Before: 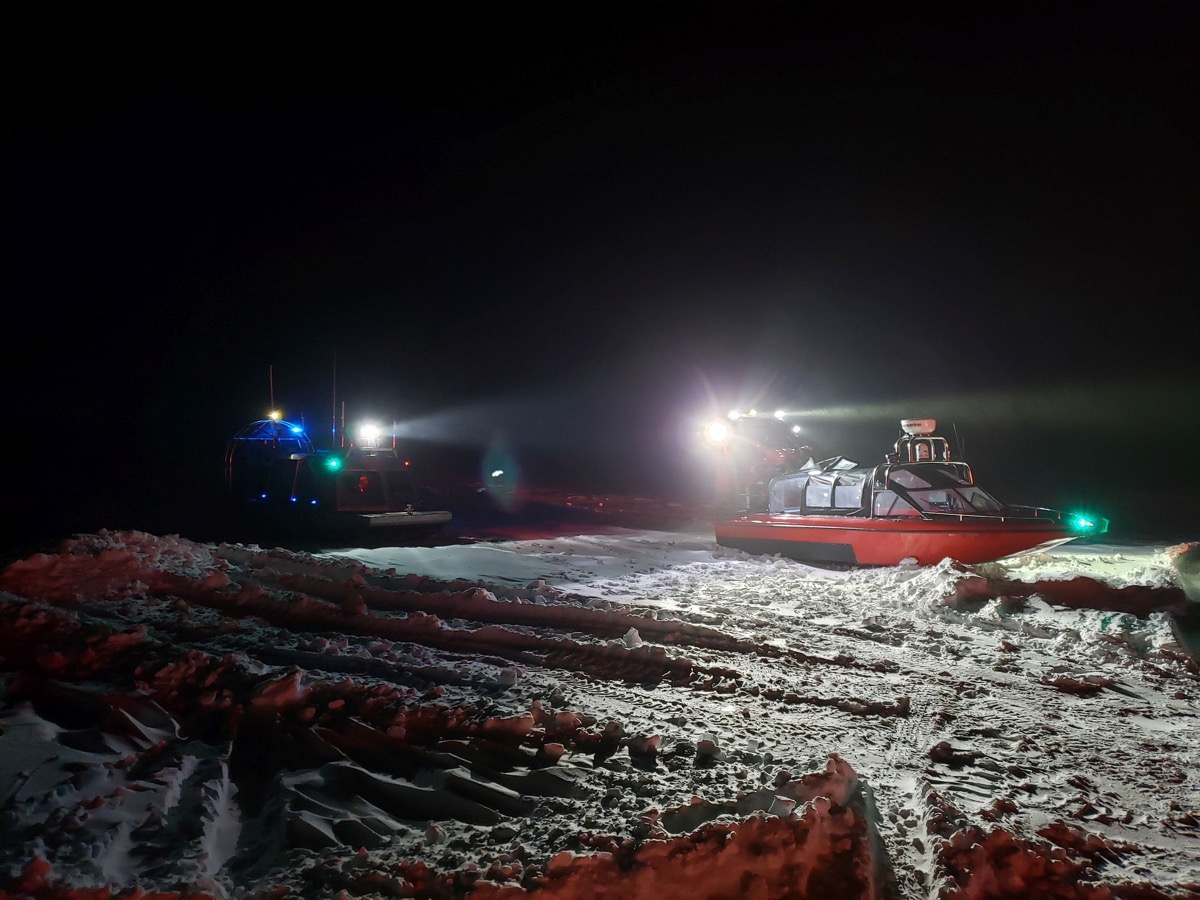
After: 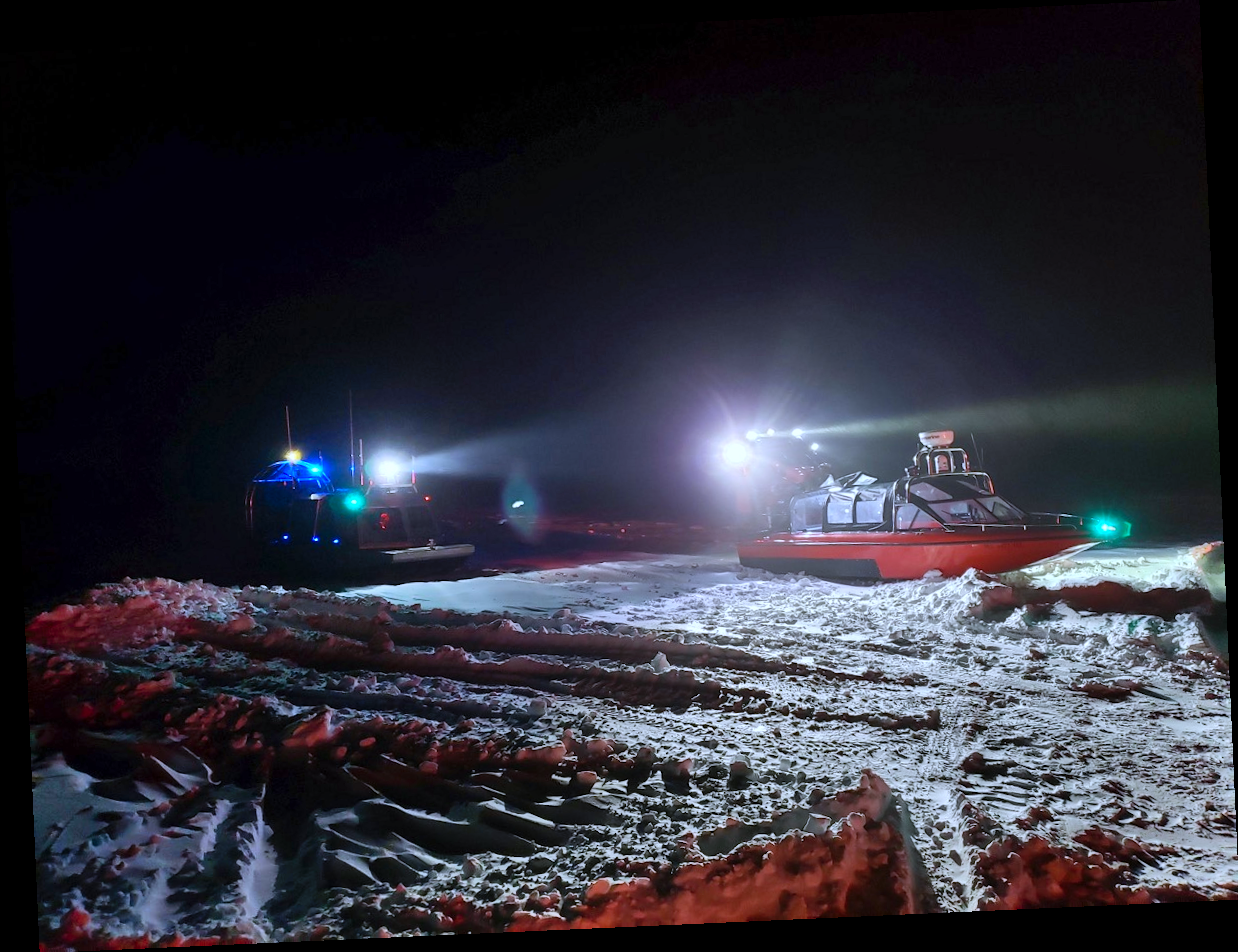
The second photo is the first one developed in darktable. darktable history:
shadows and highlights: soften with gaussian
rotate and perspective: rotation -2.56°, automatic cropping off
color balance rgb: perceptual saturation grading › global saturation 10%, global vibrance 10%
white balance: red 0.948, green 1.02, blue 1.176
